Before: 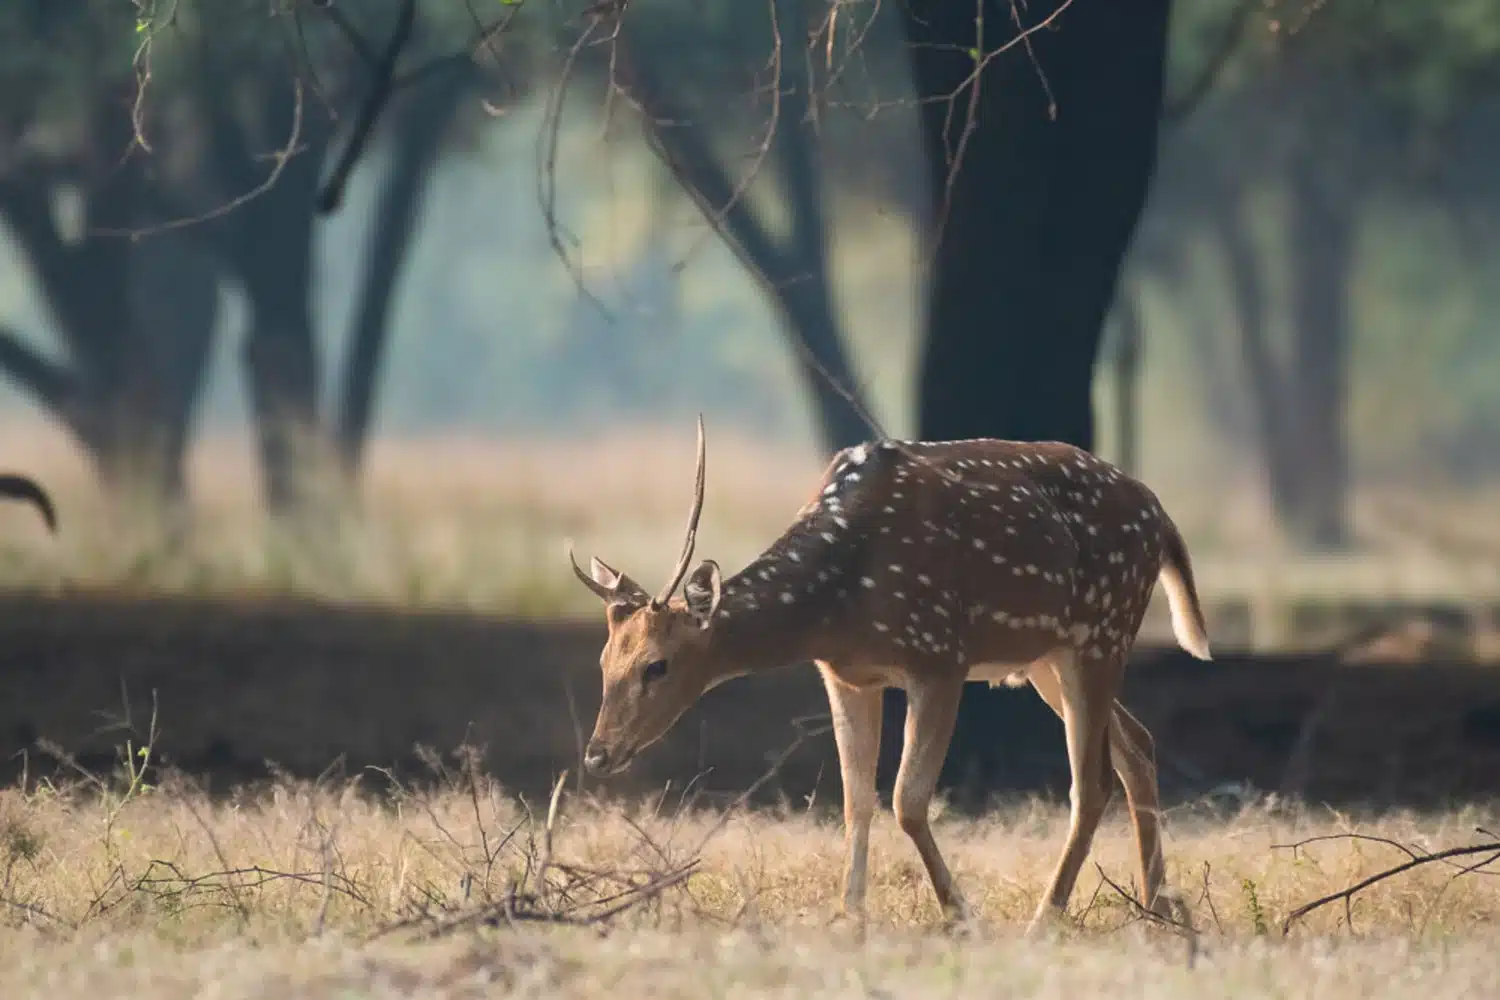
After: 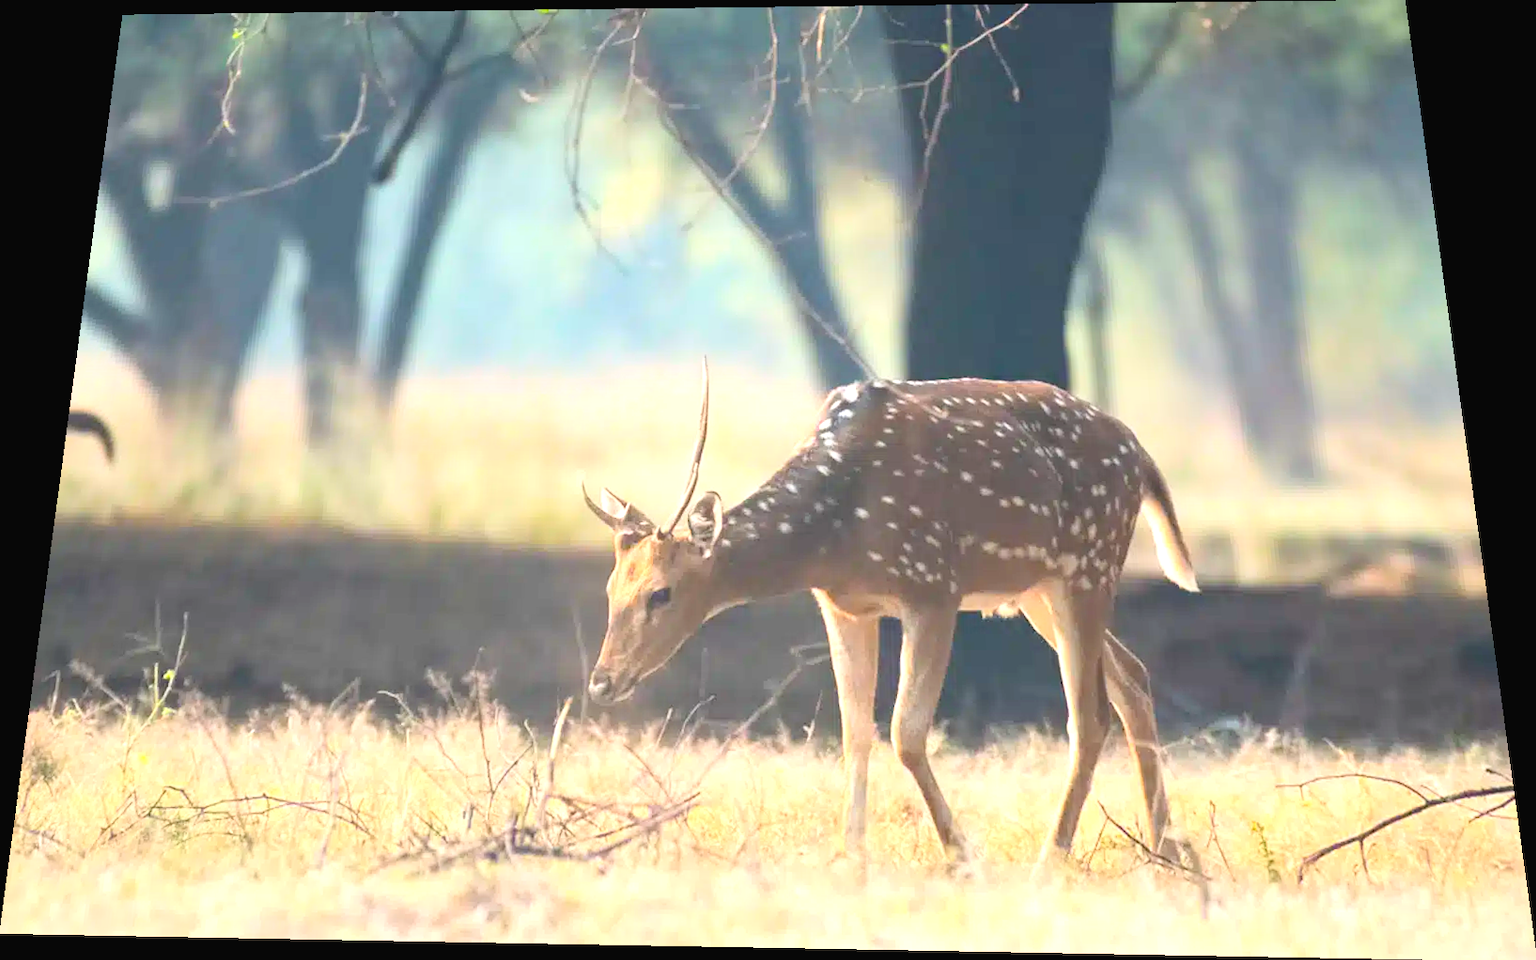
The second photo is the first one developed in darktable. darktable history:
color balance rgb: linear chroma grading › global chroma 6.48%, perceptual saturation grading › global saturation 12.96%, global vibrance 6.02%
contrast brightness saturation: contrast 0.14, brightness 0.21
exposure: black level correction 0, exposure 1.1 EV, compensate exposure bias true, compensate highlight preservation false
rotate and perspective: rotation 0.128°, lens shift (vertical) -0.181, lens shift (horizontal) -0.044, shear 0.001, automatic cropping off
